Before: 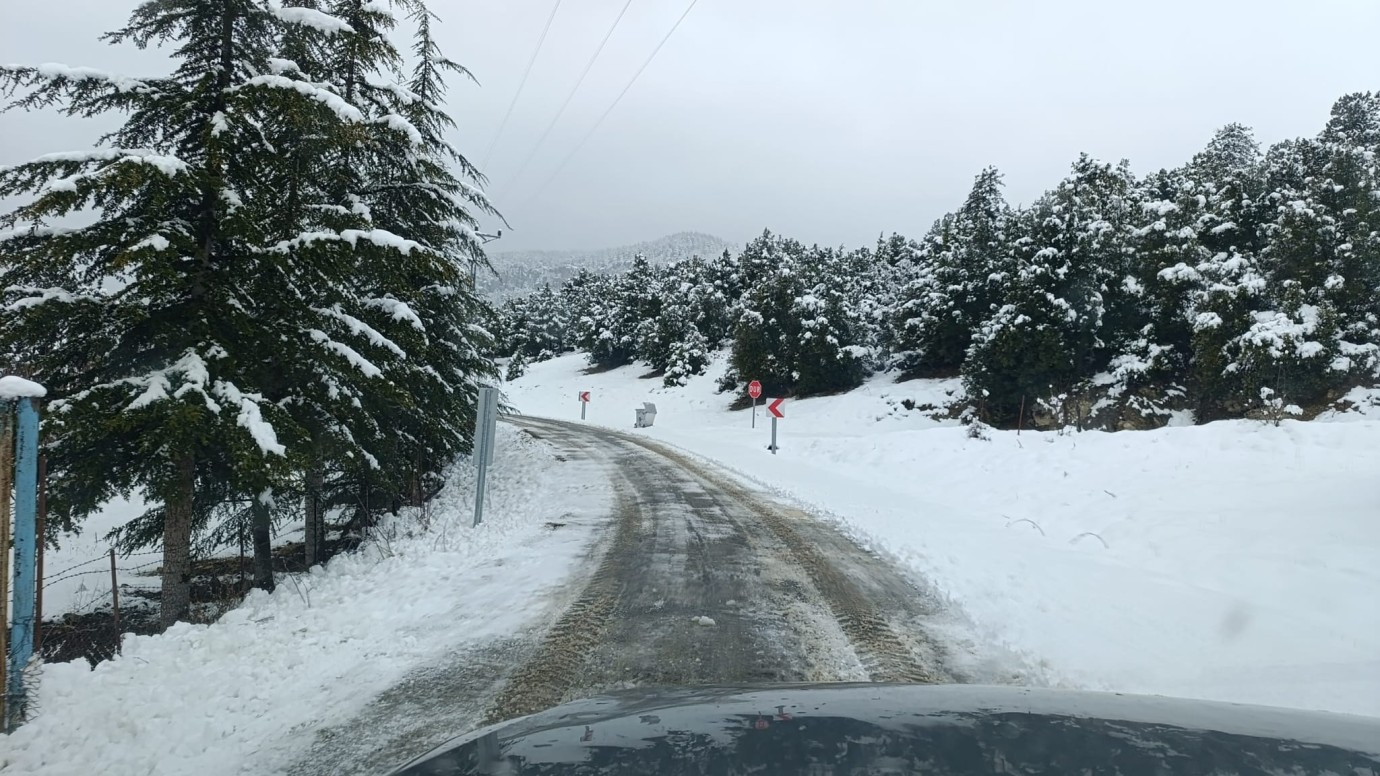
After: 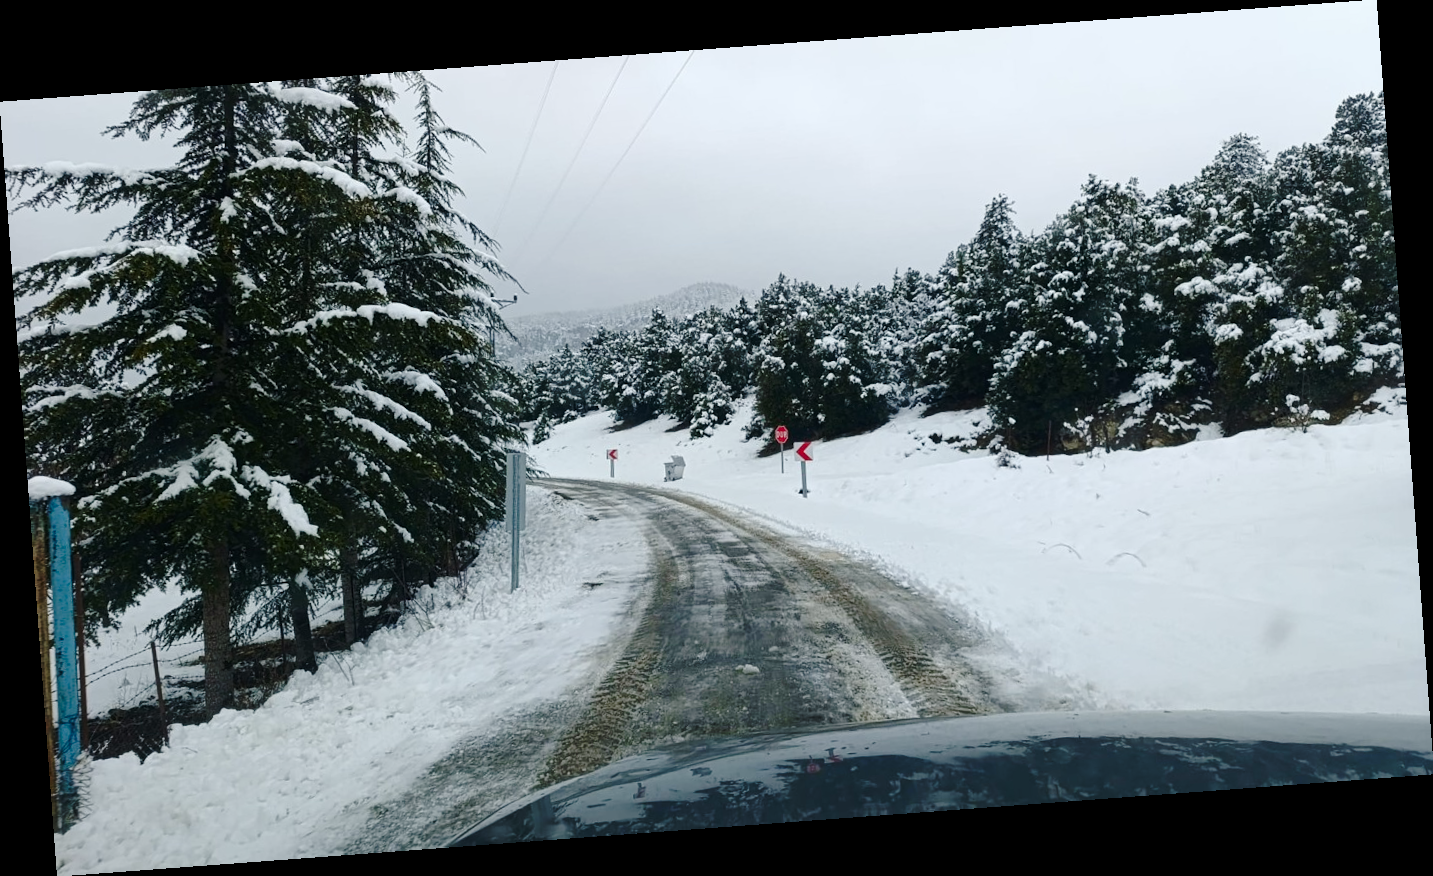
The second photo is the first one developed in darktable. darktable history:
rotate and perspective: rotation -4.25°, automatic cropping off
base curve: curves: ch0 [(0, 0) (0.073, 0.04) (0.157, 0.139) (0.492, 0.492) (0.758, 0.758) (1, 1)], preserve colors none
color balance rgb: perceptual saturation grading › global saturation 20%, perceptual saturation grading › highlights -50%, perceptual saturation grading › shadows 30%
